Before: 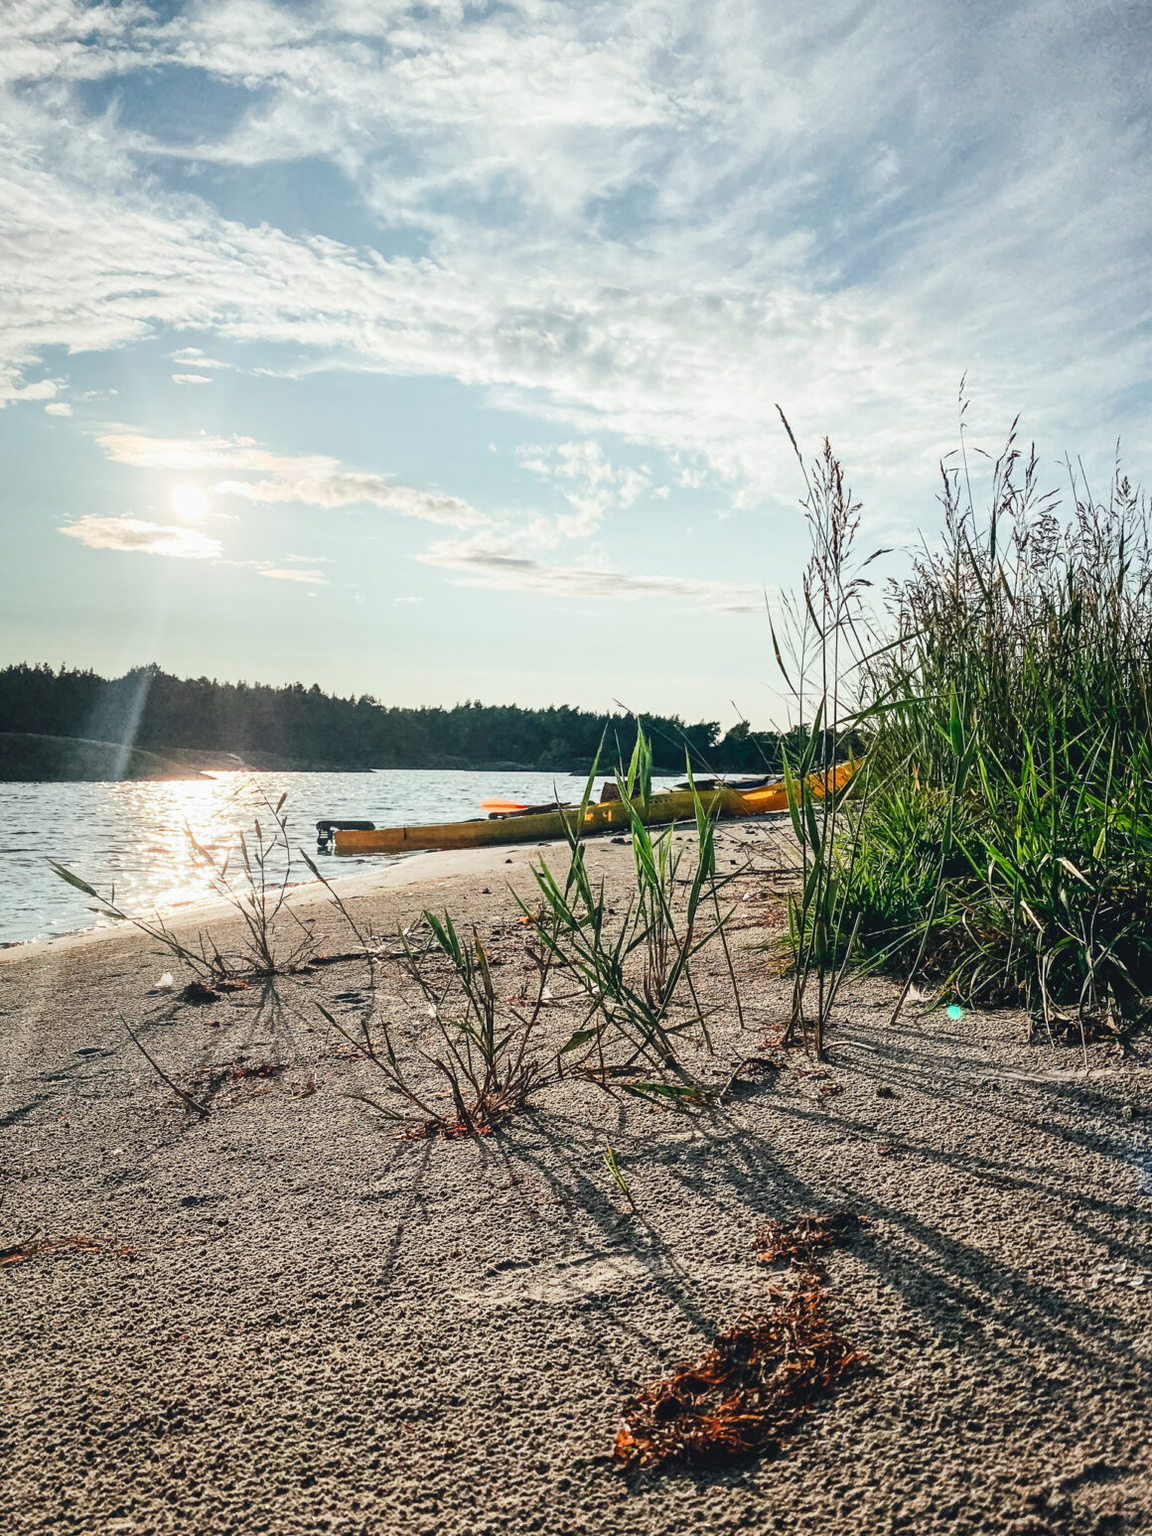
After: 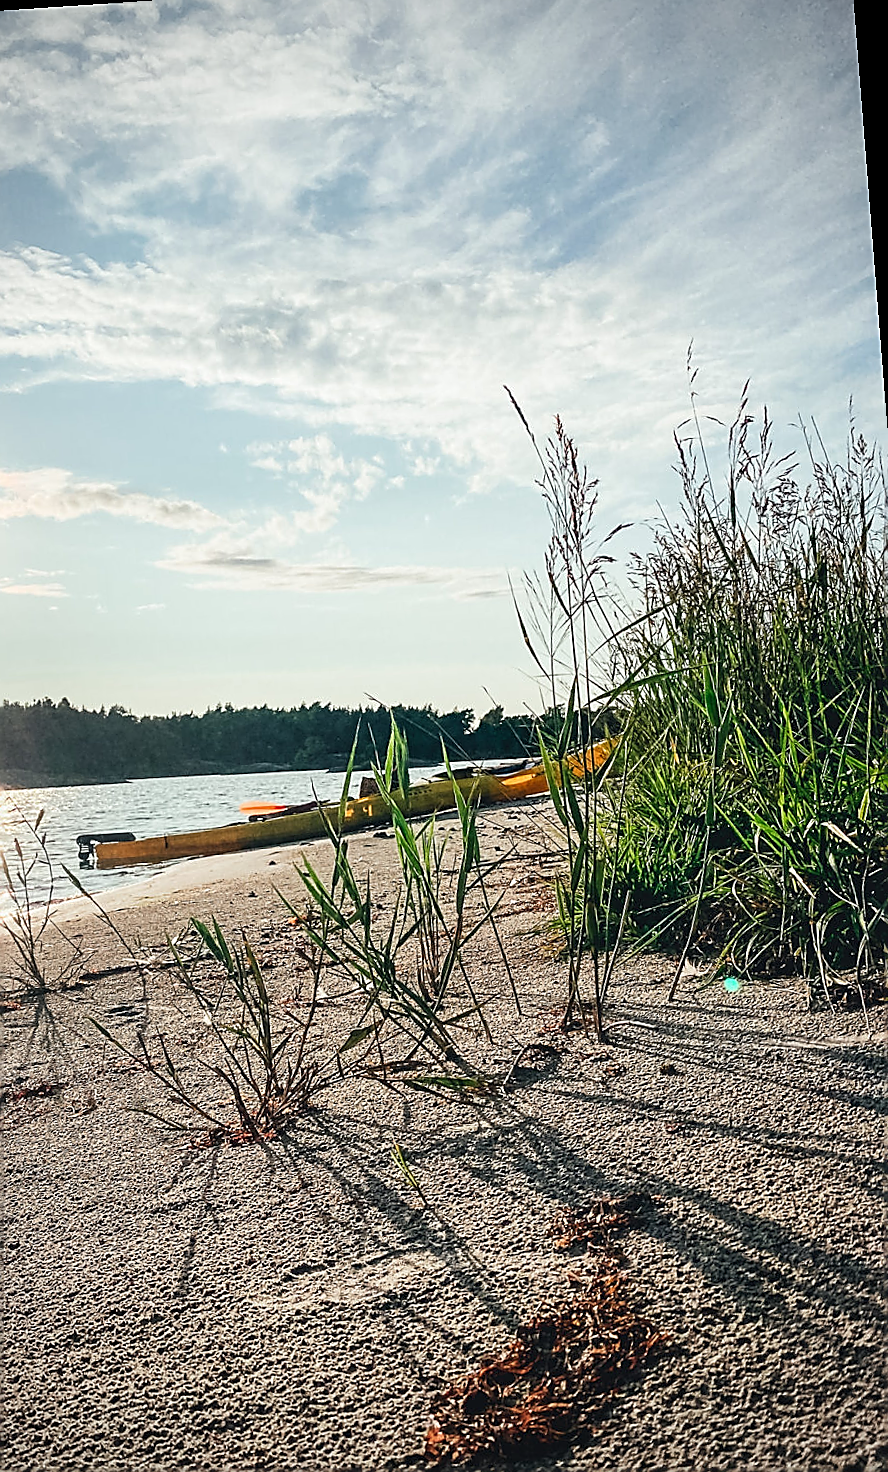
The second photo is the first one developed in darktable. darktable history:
crop and rotate: left 24.034%, top 2.838%, right 6.406%, bottom 6.299%
rotate and perspective: rotation -4.2°, shear 0.006, automatic cropping off
vignetting: fall-off radius 60.65%
sharpen: radius 1.4, amount 1.25, threshold 0.7
